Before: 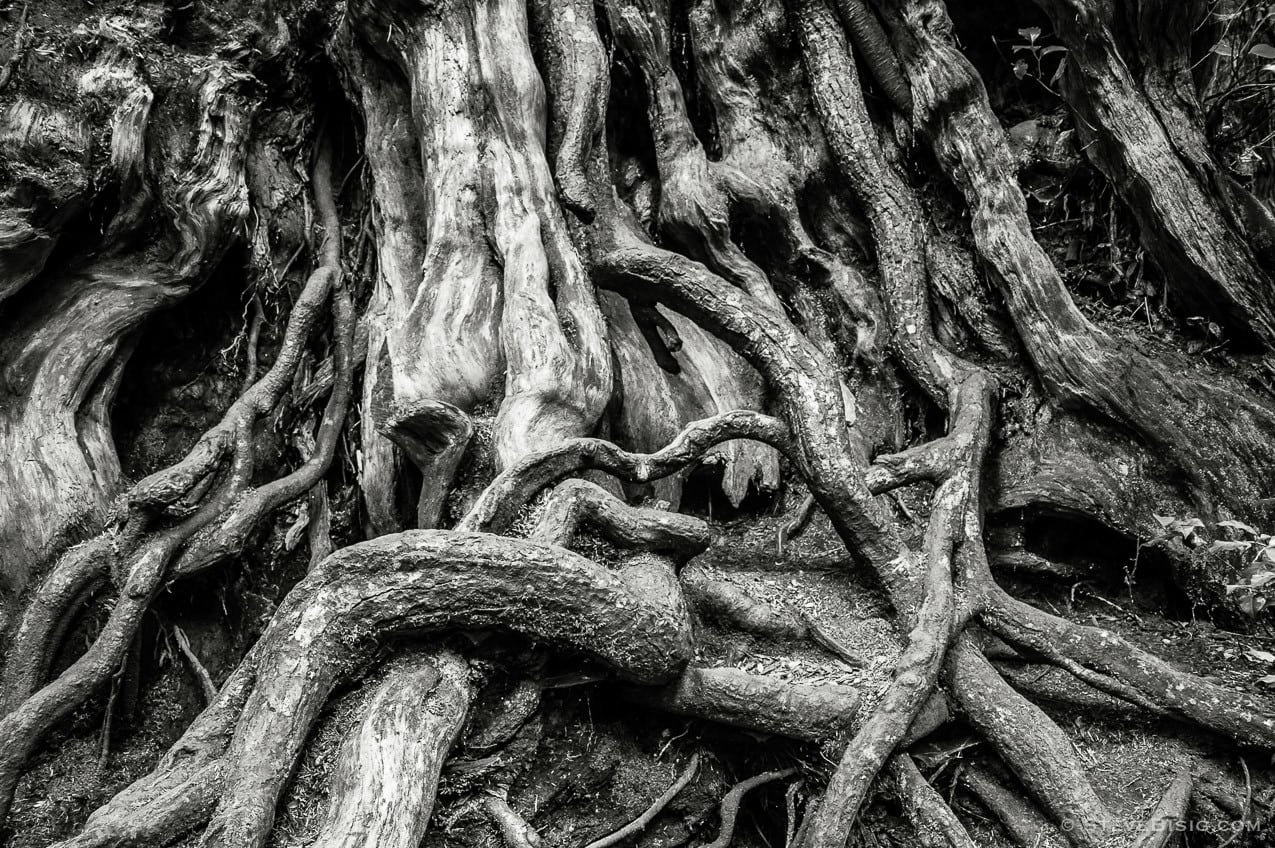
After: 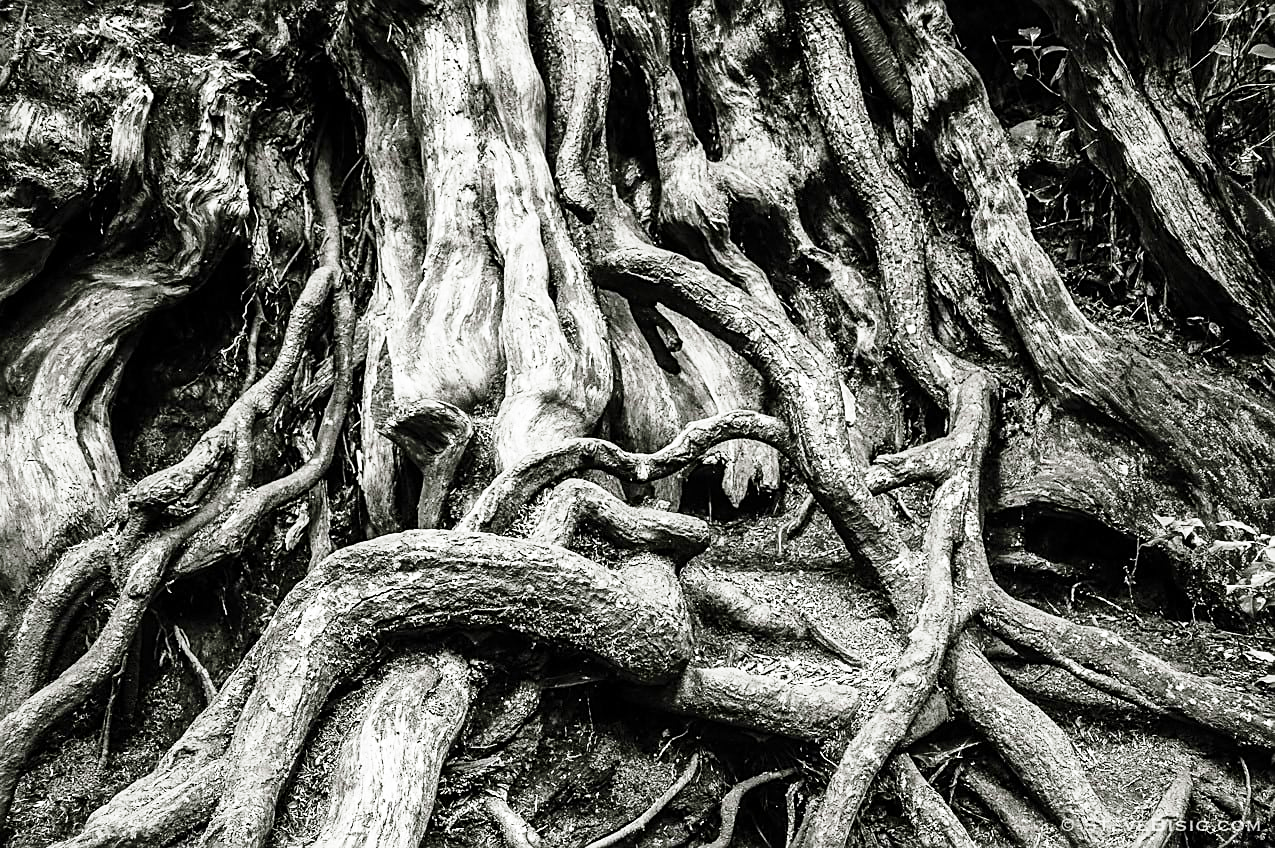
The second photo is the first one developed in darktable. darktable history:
sharpen: on, module defaults
color zones: curves: ch0 [(0, 0.613) (0.01, 0.613) (0.245, 0.448) (0.498, 0.529) (0.642, 0.665) (0.879, 0.777) (0.99, 0.613)]; ch1 [(0, 0) (0.143, 0) (0.286, 0) (0.429, 0) (0.571, 0) (0.714, 0) (0.857, 0)], mix -138.01%
rotate and perspective: automatic cropping off
base curve: curves: ch0 [(0, 0) (0.028, 0.03) (0.121, 0.232) (0.46, 0.748) (0.859, 0.968) (1, 1)], preserve colors none
